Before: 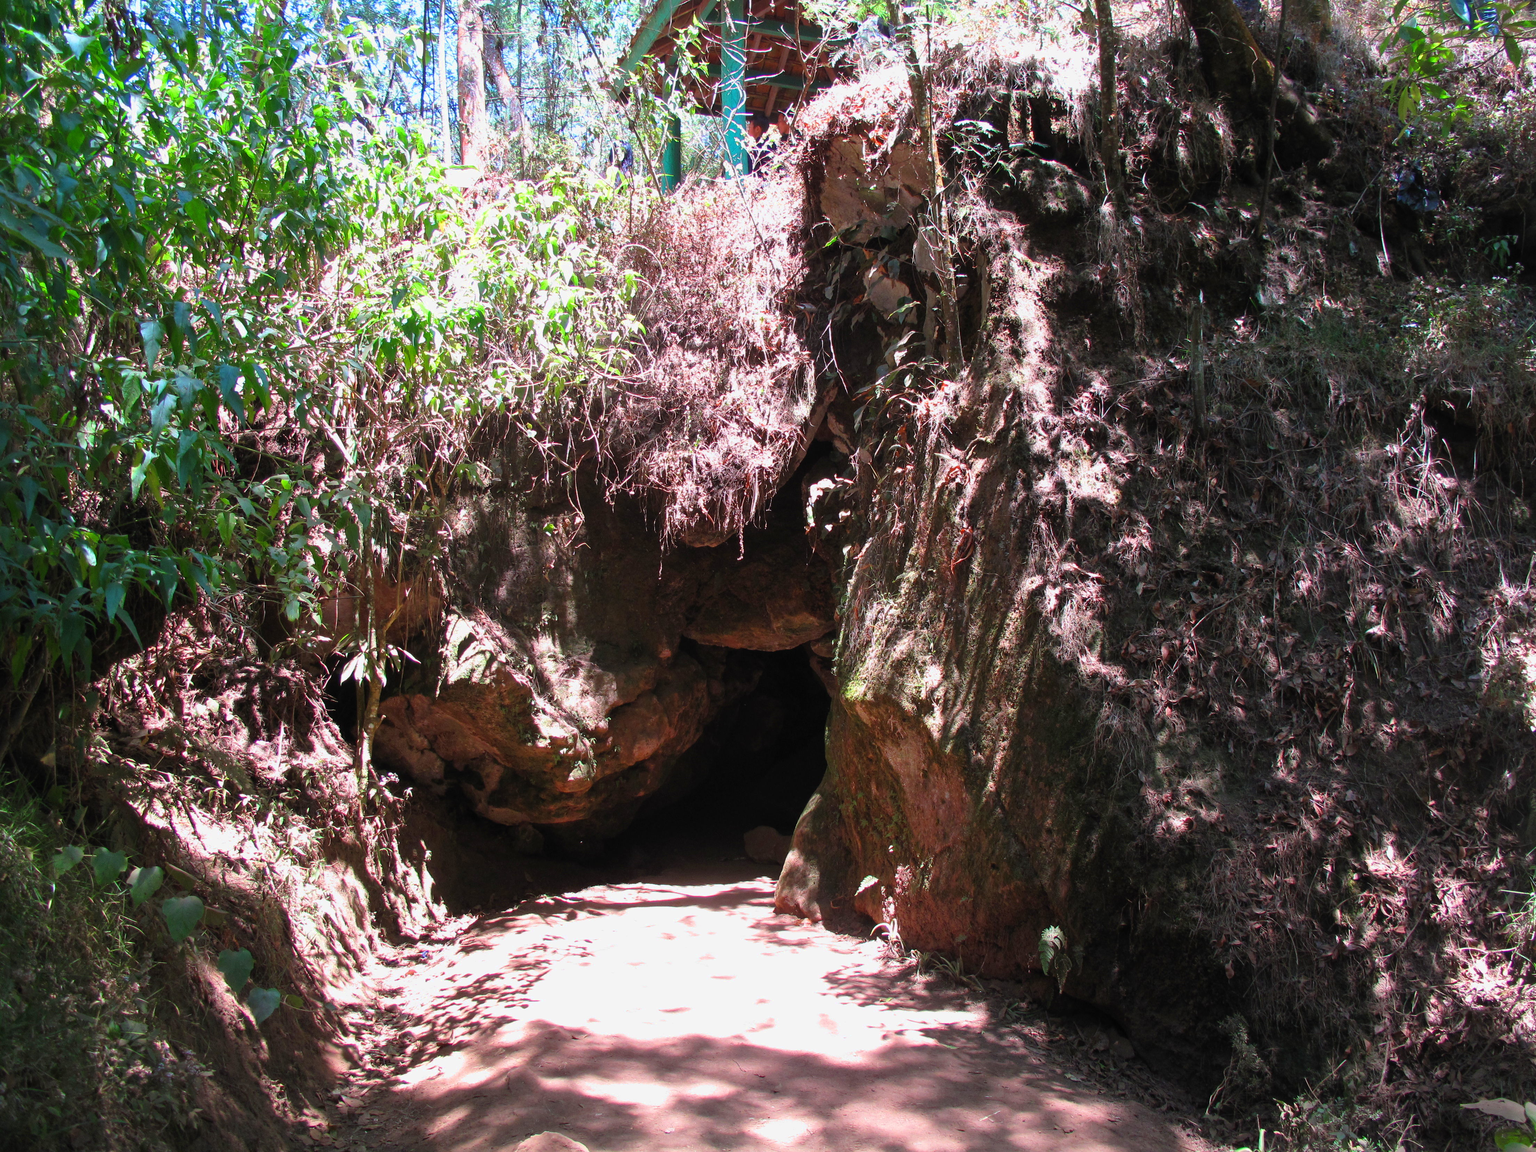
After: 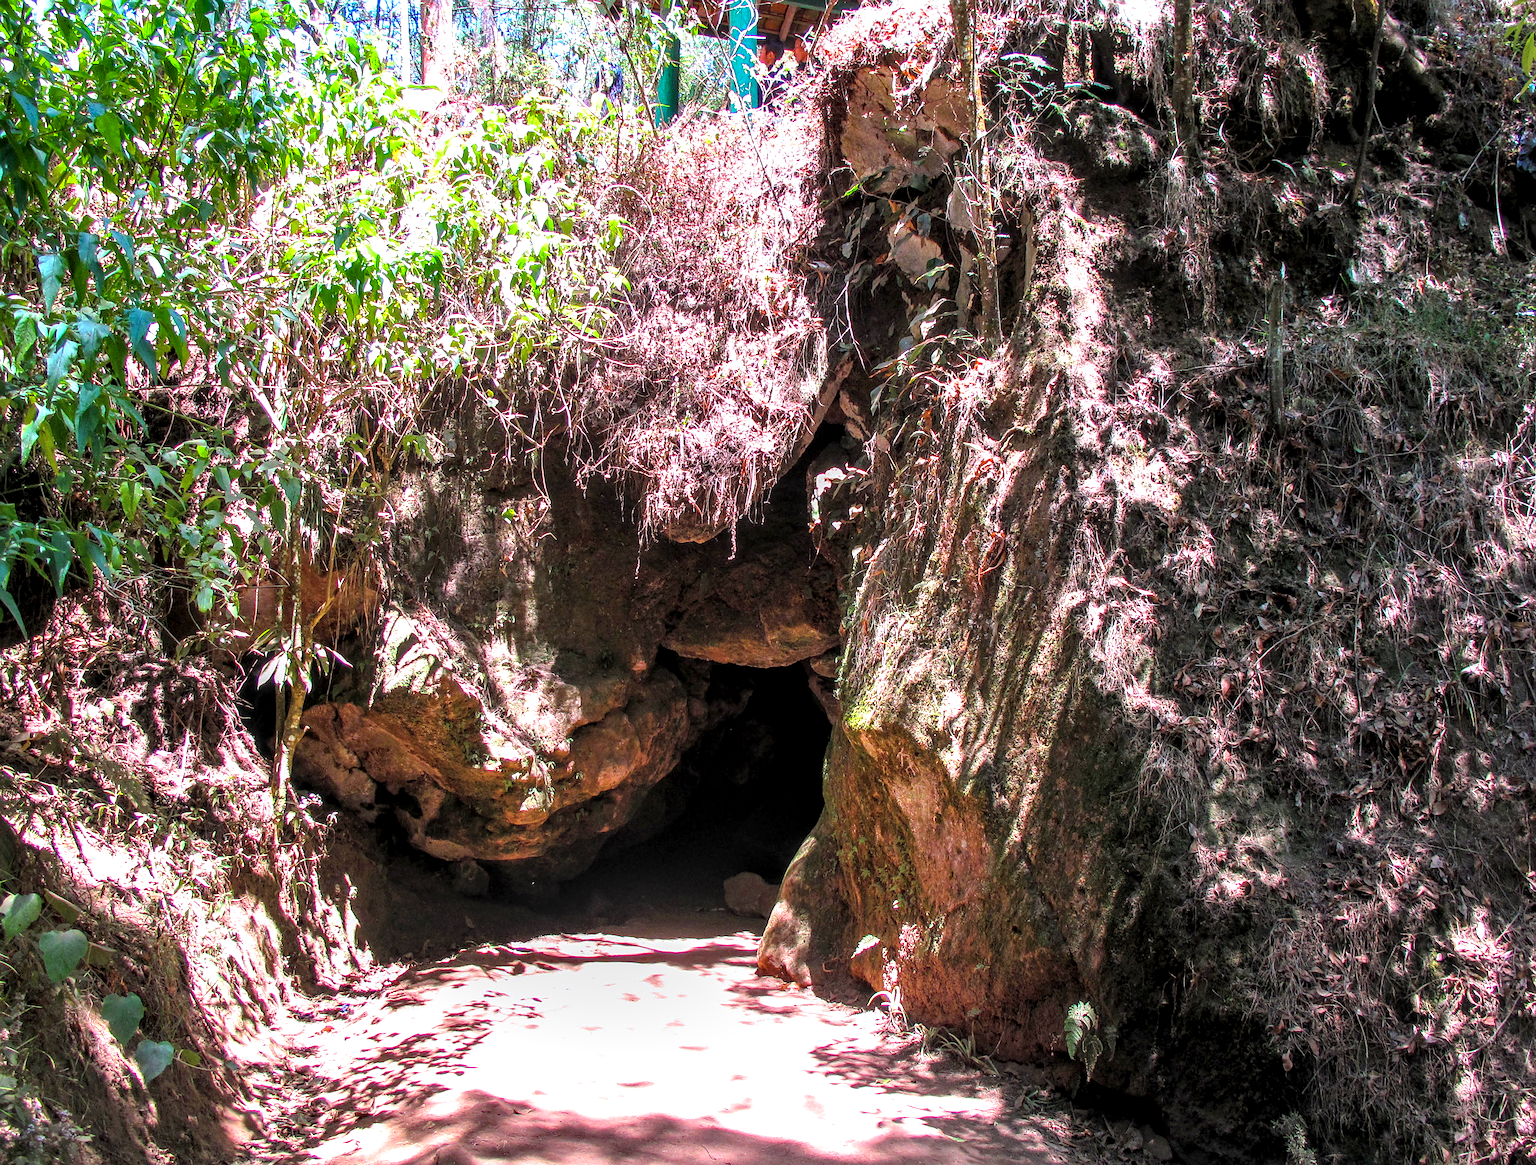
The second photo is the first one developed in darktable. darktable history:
contrast brightness saturation: brightness 0.15
crop and rotate: angle -3.27°, left 5.211%, top 5.211%, right 4.607%, bottom 4.607%
local contrast: highlights 12%, shadows 38%, detail 183%, midtone range 0.471
rotate and perspective: rotation -1.17°, automatic cropping off
sharpen: on, module defaults
color balance rgb: linear chroma grading › global chroma 15%, perceptual saturation grading › global saturation 30%
color zones: curves: ch0 [(0, 0.613) (0.01, 0.613) (0.245, 0.448) (0.498, 0.529) (0.642, 0.665) (0.879, 0.777) (0.99, 0.613)]; ch1 [(0, 0) (0.143, 0) (0.286, 0) (0.429, 0) (0.571, 0) (0.714, 0) (0.857, 0)], mix -93.41%
